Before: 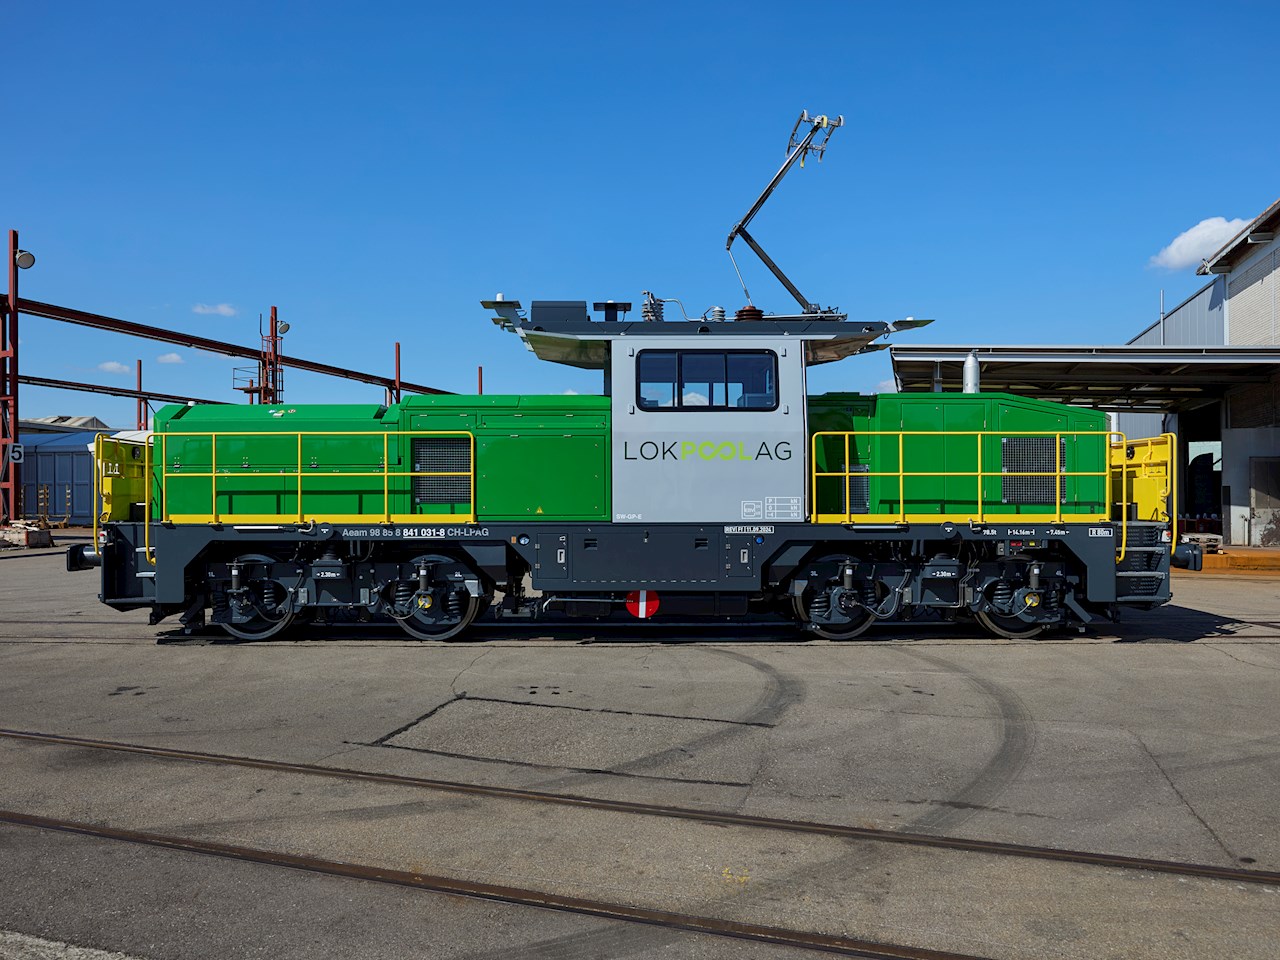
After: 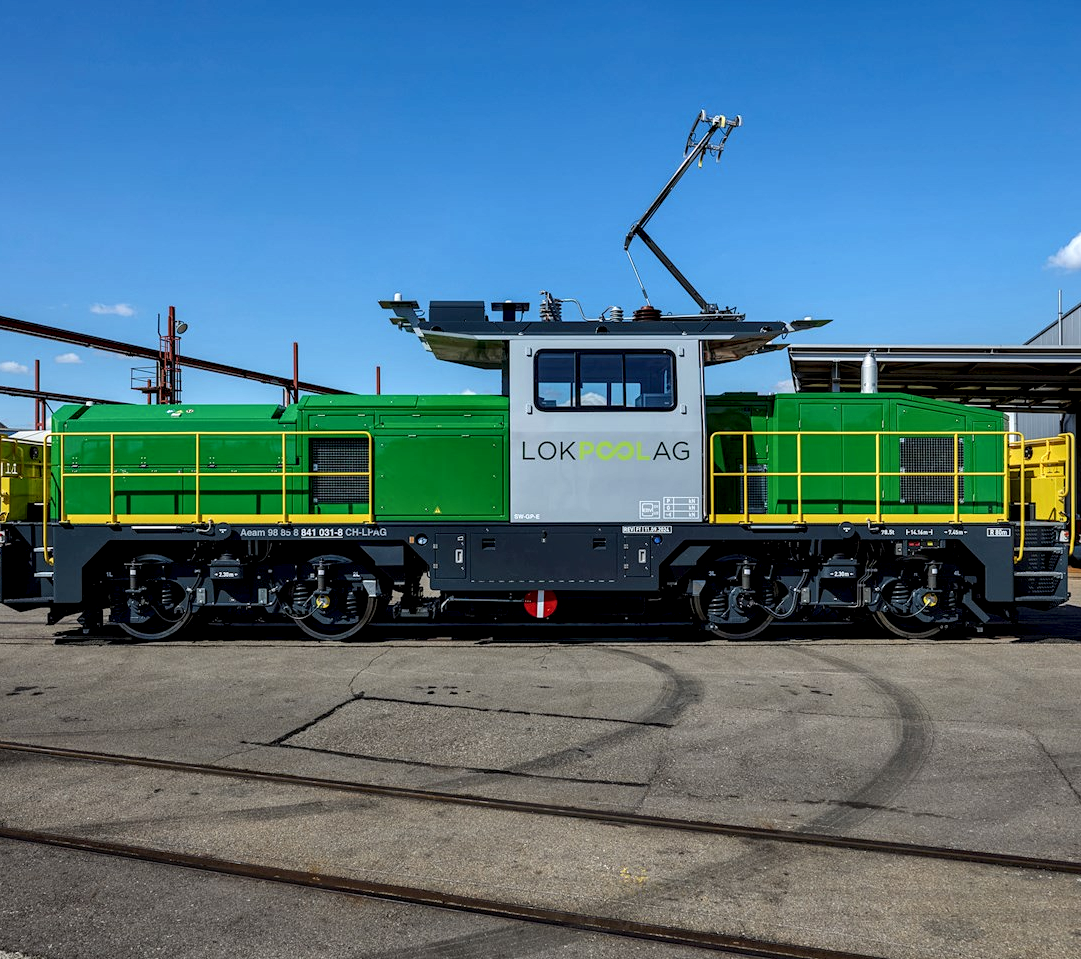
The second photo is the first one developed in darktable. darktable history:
crop: left 8.014%, right 7.521%
local contrast: highlights 60%, shadows 59%, detail 160%
